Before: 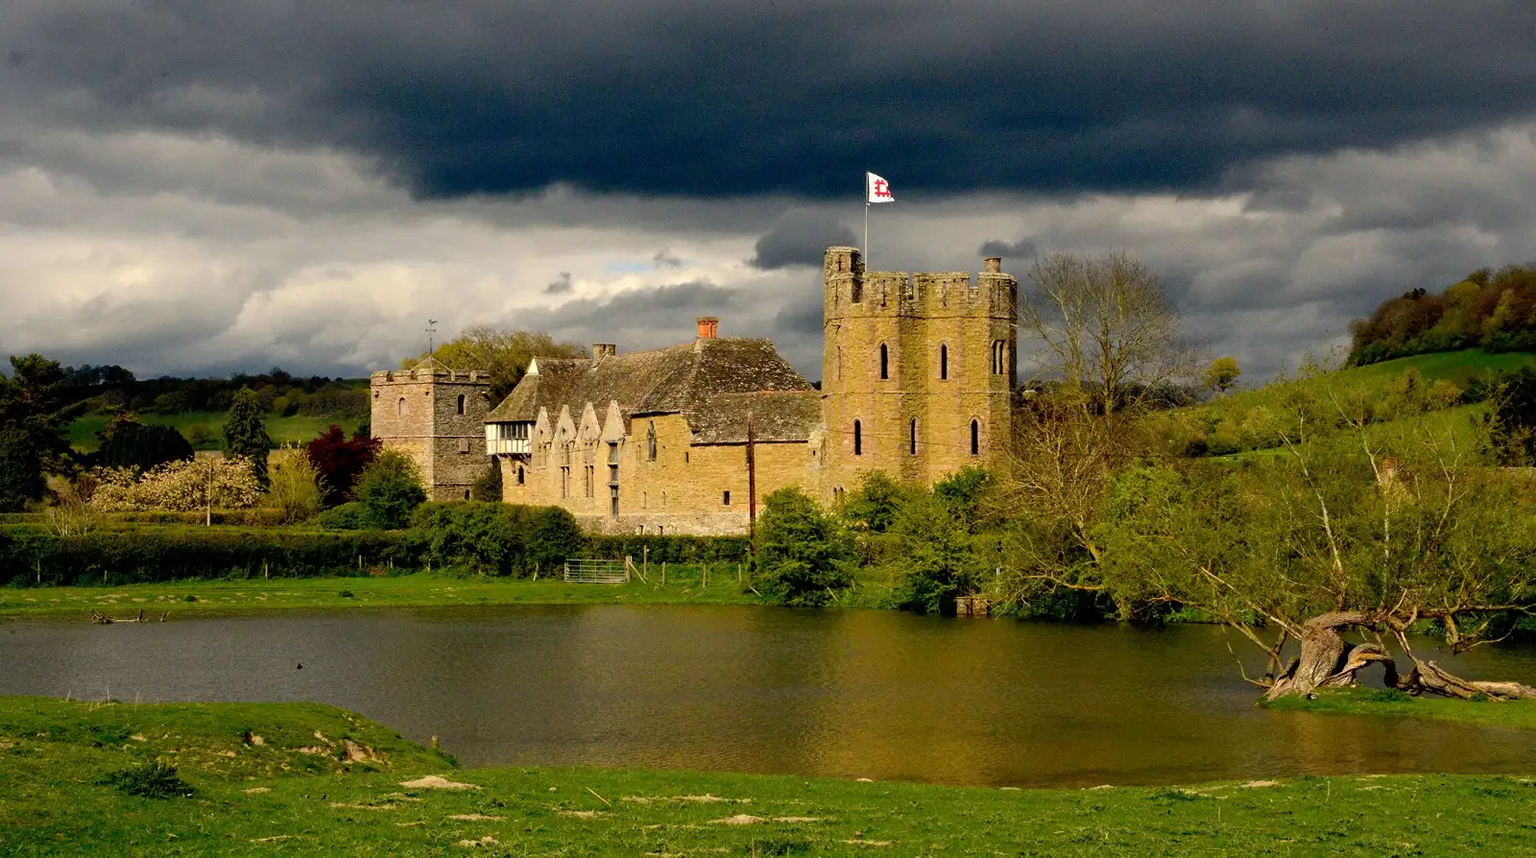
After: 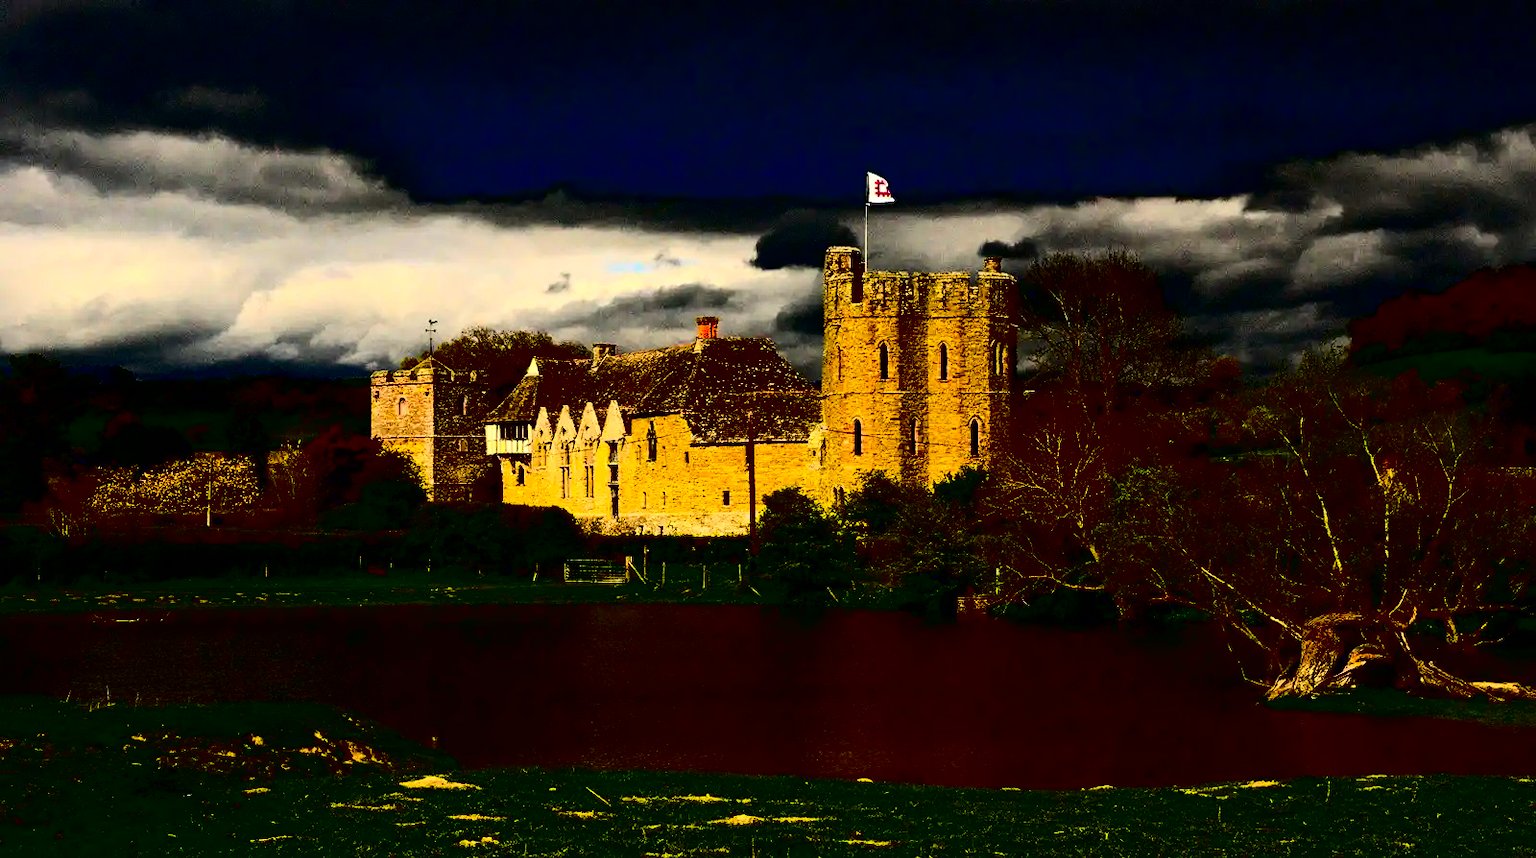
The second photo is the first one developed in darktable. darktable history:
contrast brightness saturation: contrast 0.777, brightness -0.995, saturation 0.984
